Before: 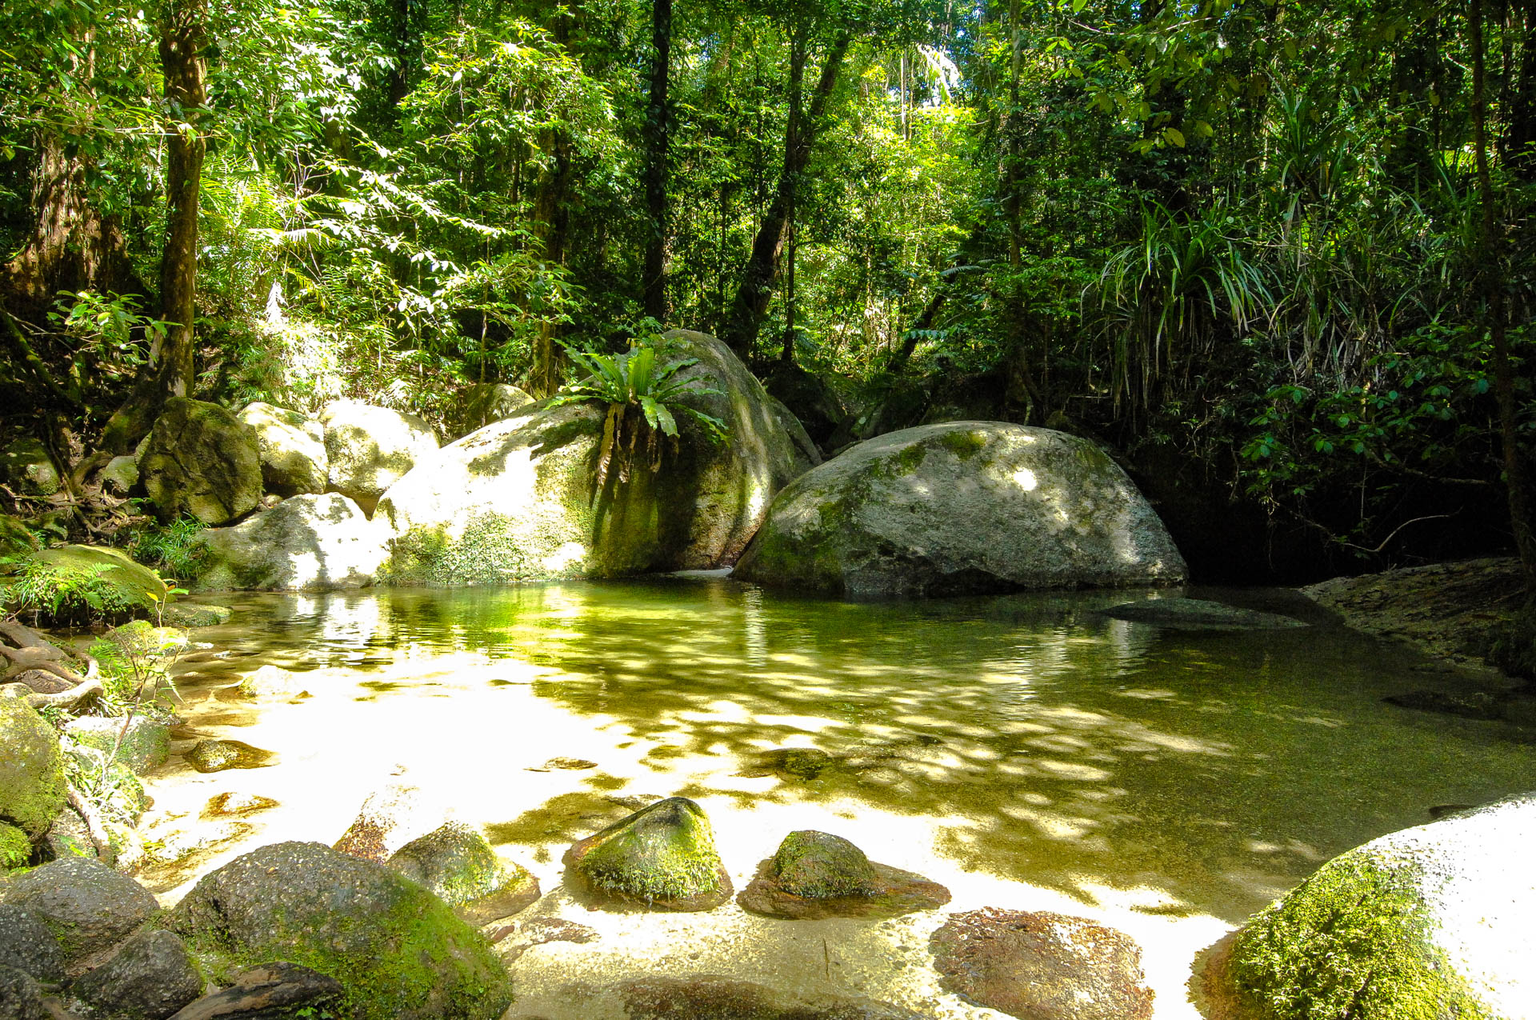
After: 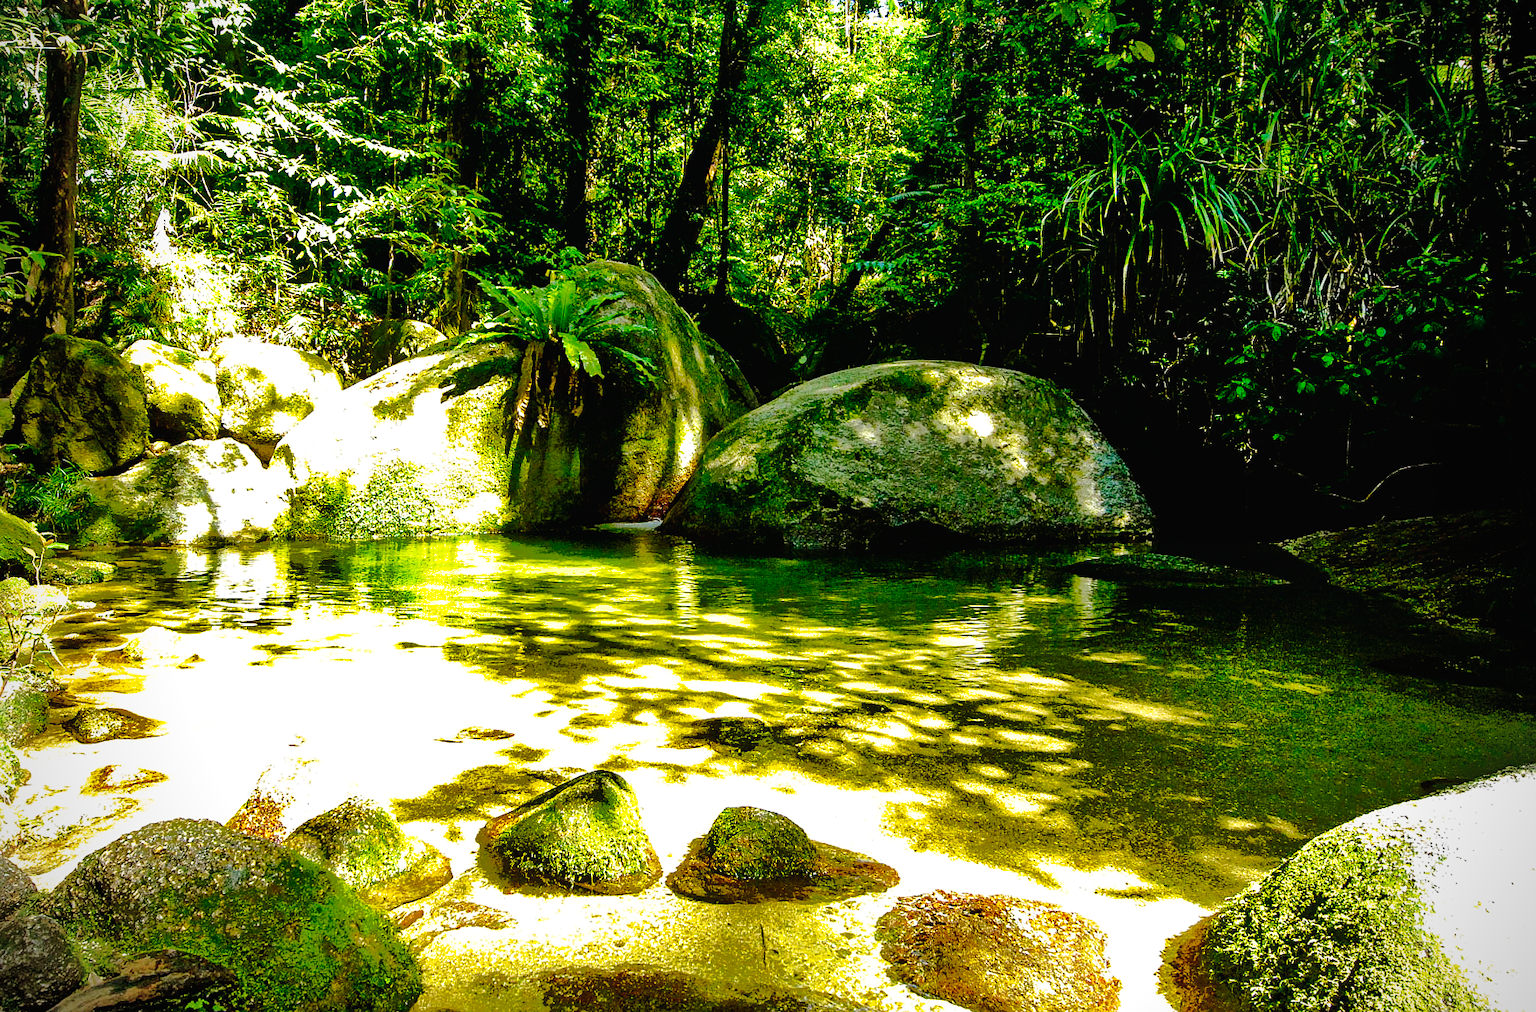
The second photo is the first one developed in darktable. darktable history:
crop and rotate: left 8.202%, top 8.906%
sharpen: amount 0.214
shadows and highlights: shadows 25.81, highlights -69.24
tone curve: curves: ch0 [(0, 0.011) (0.053, 0.026) (0.174, 0.115) (0.398, 0.444) (0.673, 0.775) (0.829, 0.906) (0.991, 0.981)]; ch1 [(0, 0) (0.264, 0.22) (0.407, 0.373) (0.463, 0.457) (0.492, 0.501) (0.512, 0.513) (0.54, 0.543) (0.585, 0.617) (0.659, 0.686) (0.78, 0.8) (1, 1)]; ch2 [(0, 0) (0.438, 0.449) (0.473, 0.469) (0.503, 0.5) (0.523, 0.534) (0.562, 0.591) (0.612, 0.627) (0.701, 0.707) (1, 1)], preserve colors none
tone equalizer: -8 EV -0.524 EV, -7 EV -0.331 EV, -6 EV -0.056 EV, -5 EV 0.439 EV, -4 EV 0.978 EV, -3 EV 0.824 EV, -2 EV -0.008 EV, -1 EV 0.123 EV, +0 EV -0.009 EV
contrast brightness saturation: contrast 0.33, brightness -0.077, saturation 0.17
color balance rgb: power › hue 60.36°, perceptual saturation grading › global saturation 24.549%, perceptual saturation grading › highlights -23.411%, perceptual saturation grading › mid-tones 23.9%, perceptual saturation grading › shadows 38.87%, perceptual brilliance grading › highlights 11.164%, perceptual brilliance grading › shadows -10.521%, global vibrance 30.371%
vignetting: on, module defaults
